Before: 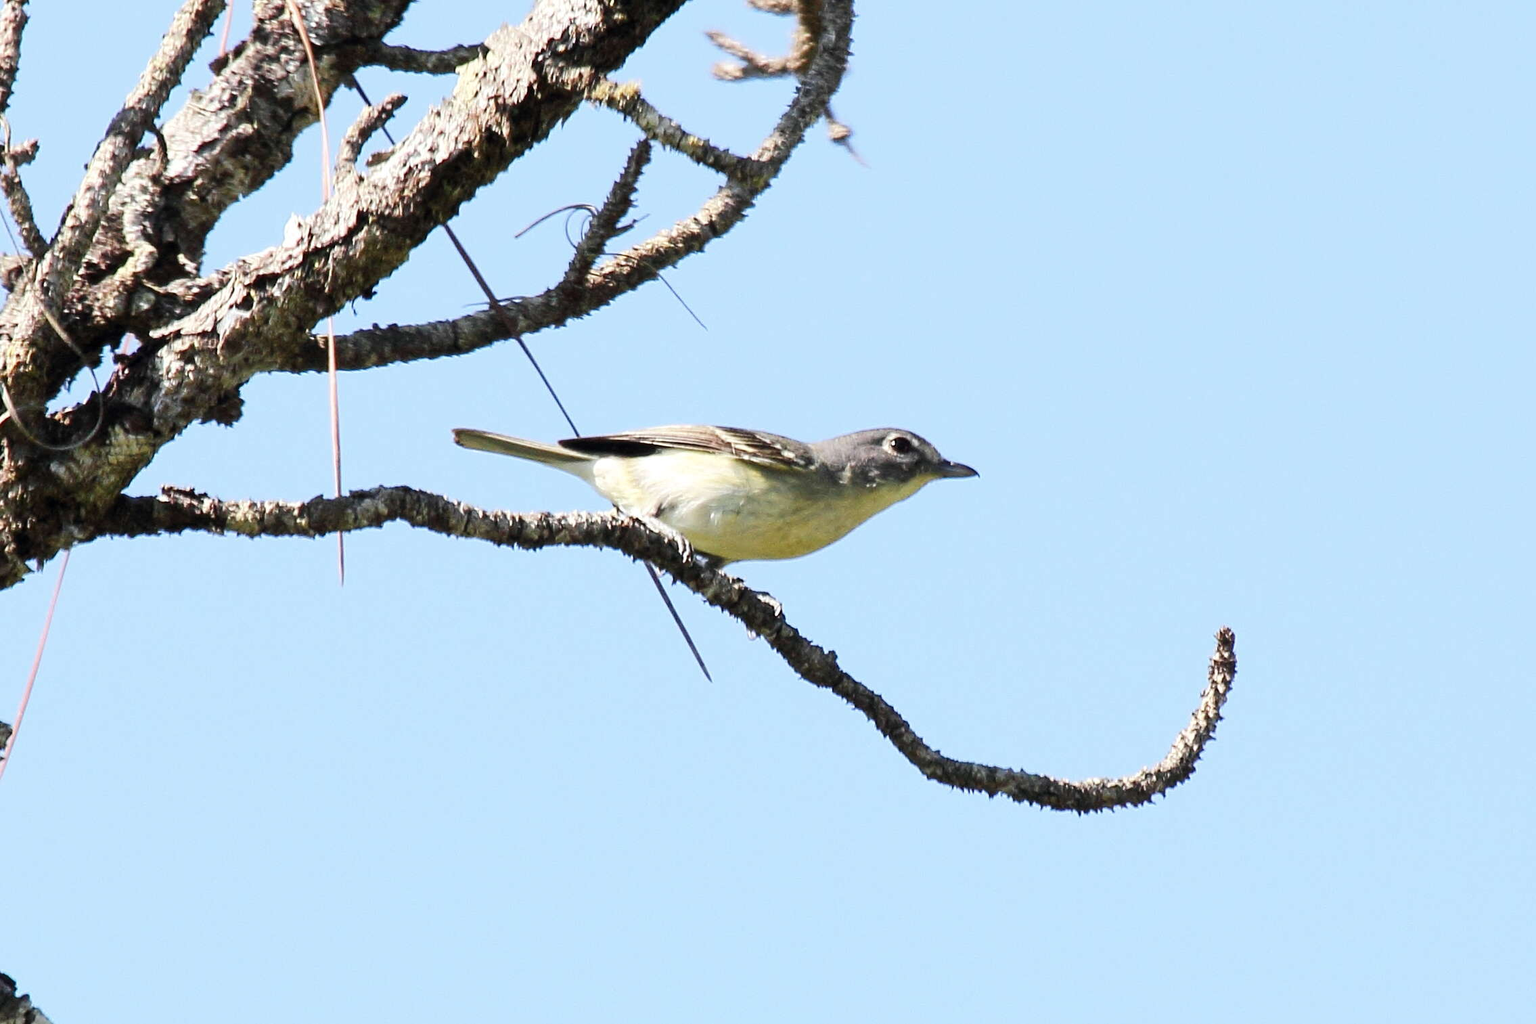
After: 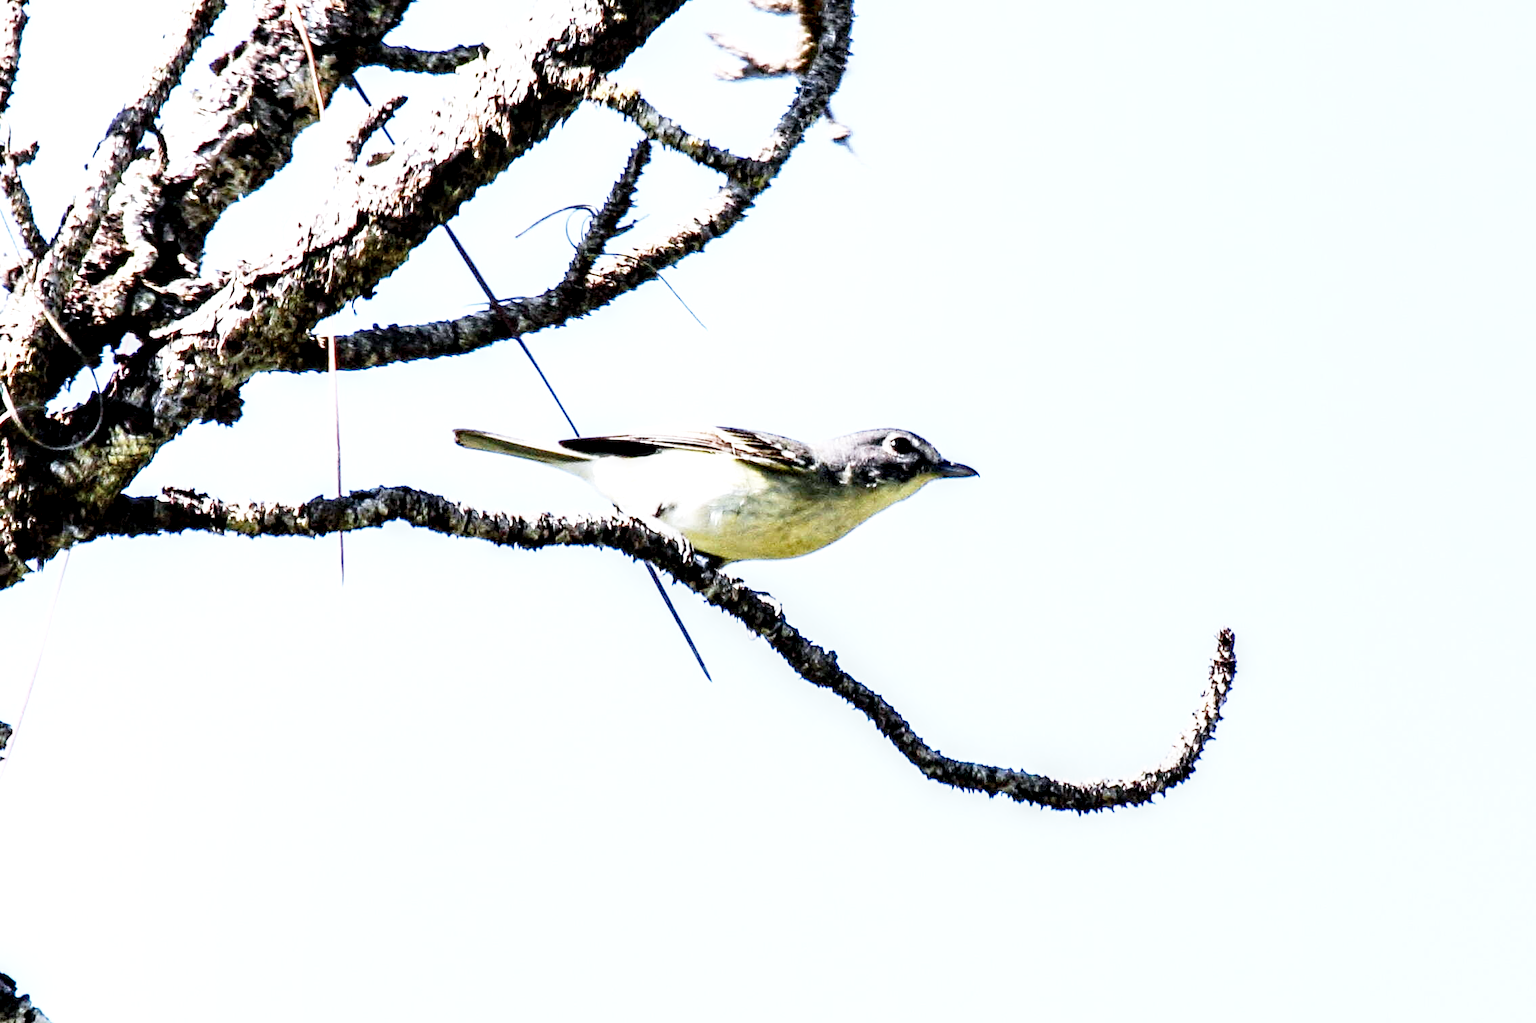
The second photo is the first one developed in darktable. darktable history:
base curve: curves: ch0 [(0, 0) (0.026, 0.03) (0.109, 0.232) (0.351, 0.748) (0.669, 0.968) (1, 1)], preserve colors none
local contrast: highlights 81%, shadows 57%, detail 174%, midtone range 0.595
color calibration: gray › normalize channels true, illuminant as shot in camera, x 0.358, y 0.373, temperature 4628.91 K, gamut compression 0.025
